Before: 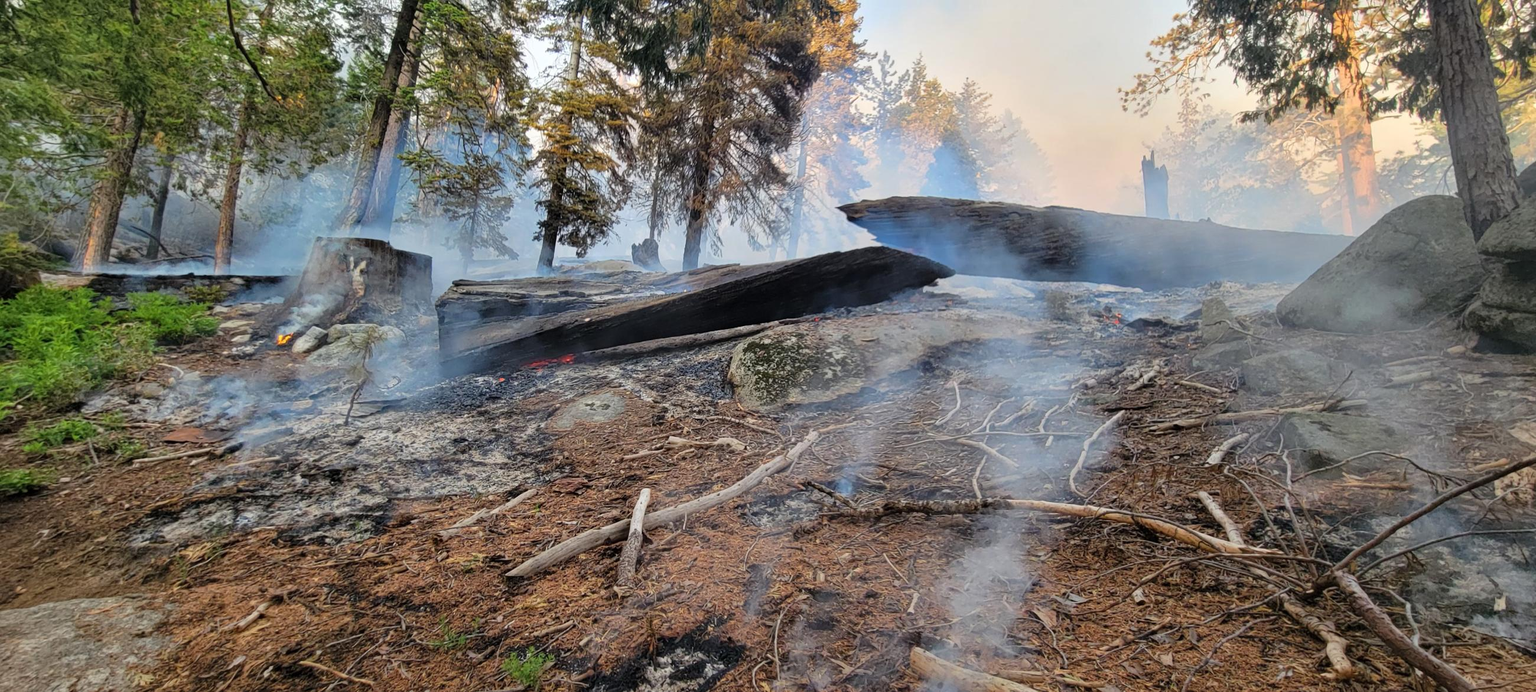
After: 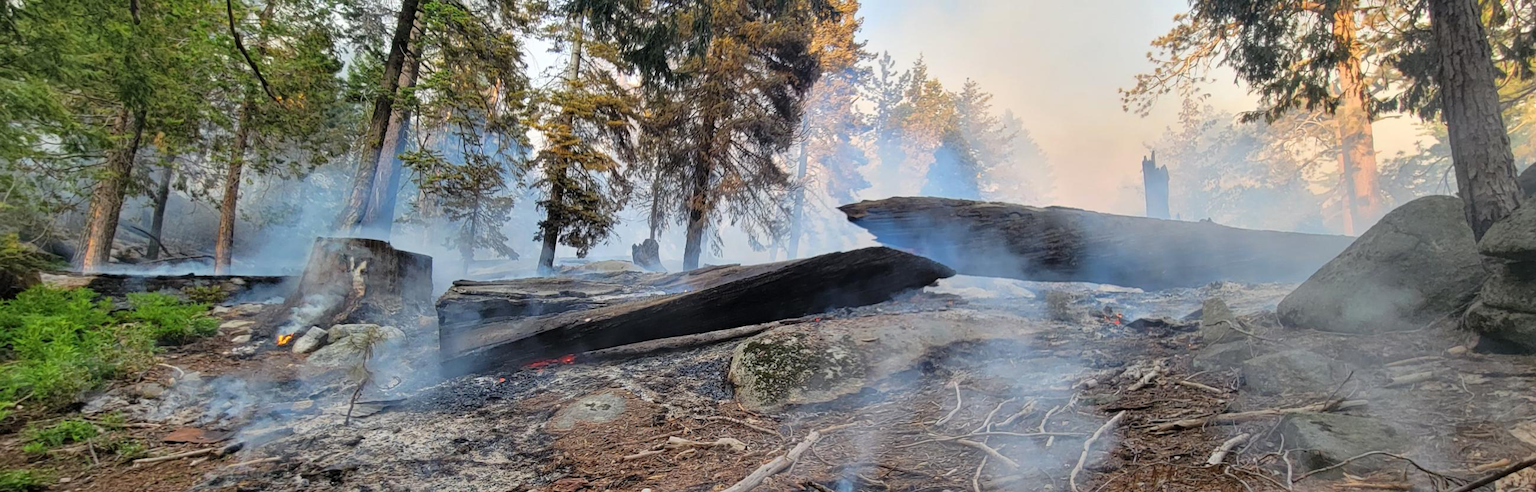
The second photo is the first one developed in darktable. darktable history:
crop: right 0.001%, bottom 28.704%
